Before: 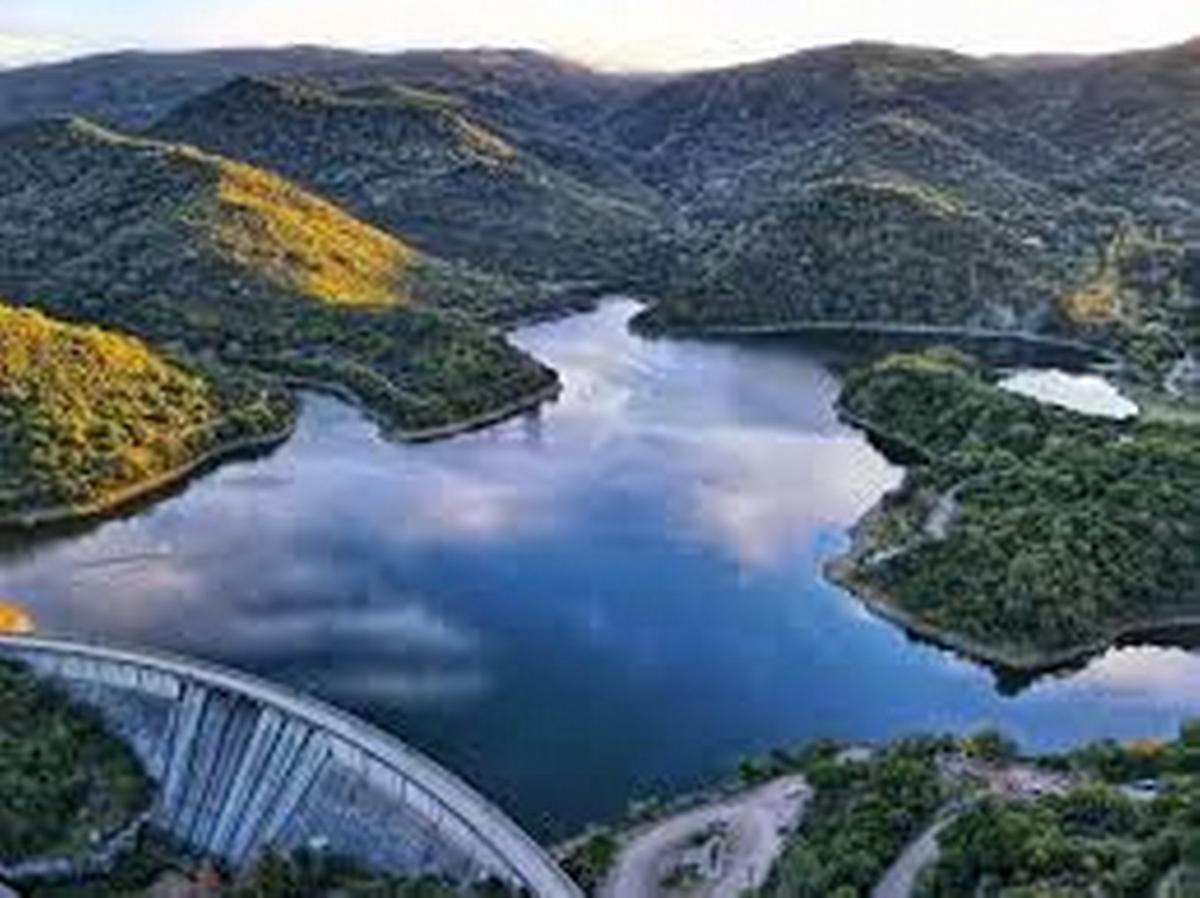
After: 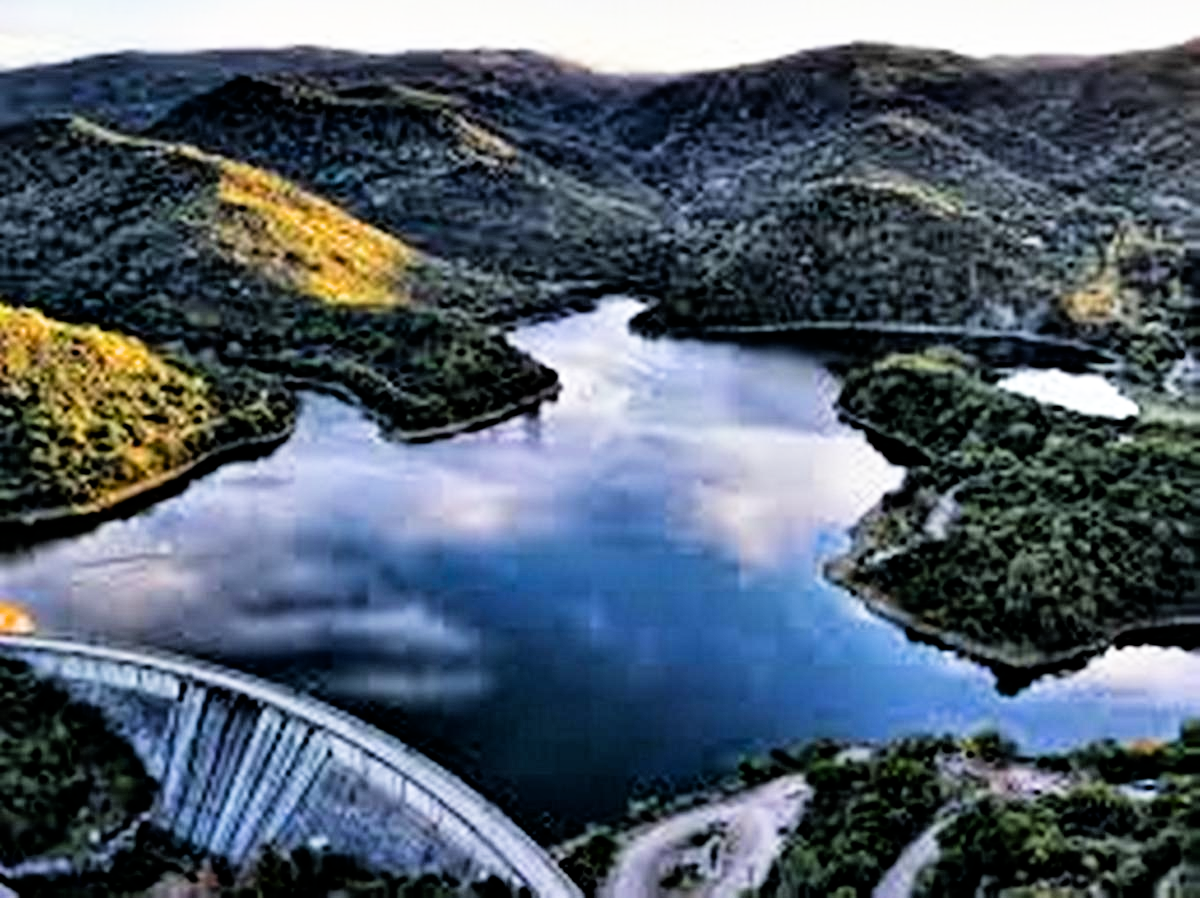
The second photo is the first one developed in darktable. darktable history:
contrast equalizer: y [[0.6 ×6], [0.55 ×6], [0 ×6], [0 ×6], [0 ×6]]
filmic rgb: black relative exposure -5.04 EV, white relative exposure 3.17 EV, hardness 3.48, contrast 1.194, highlights saturation mix -48.67%
exposure: exposure 0.129 EV, compensate exposure bias true, compensate highlight preservation false
